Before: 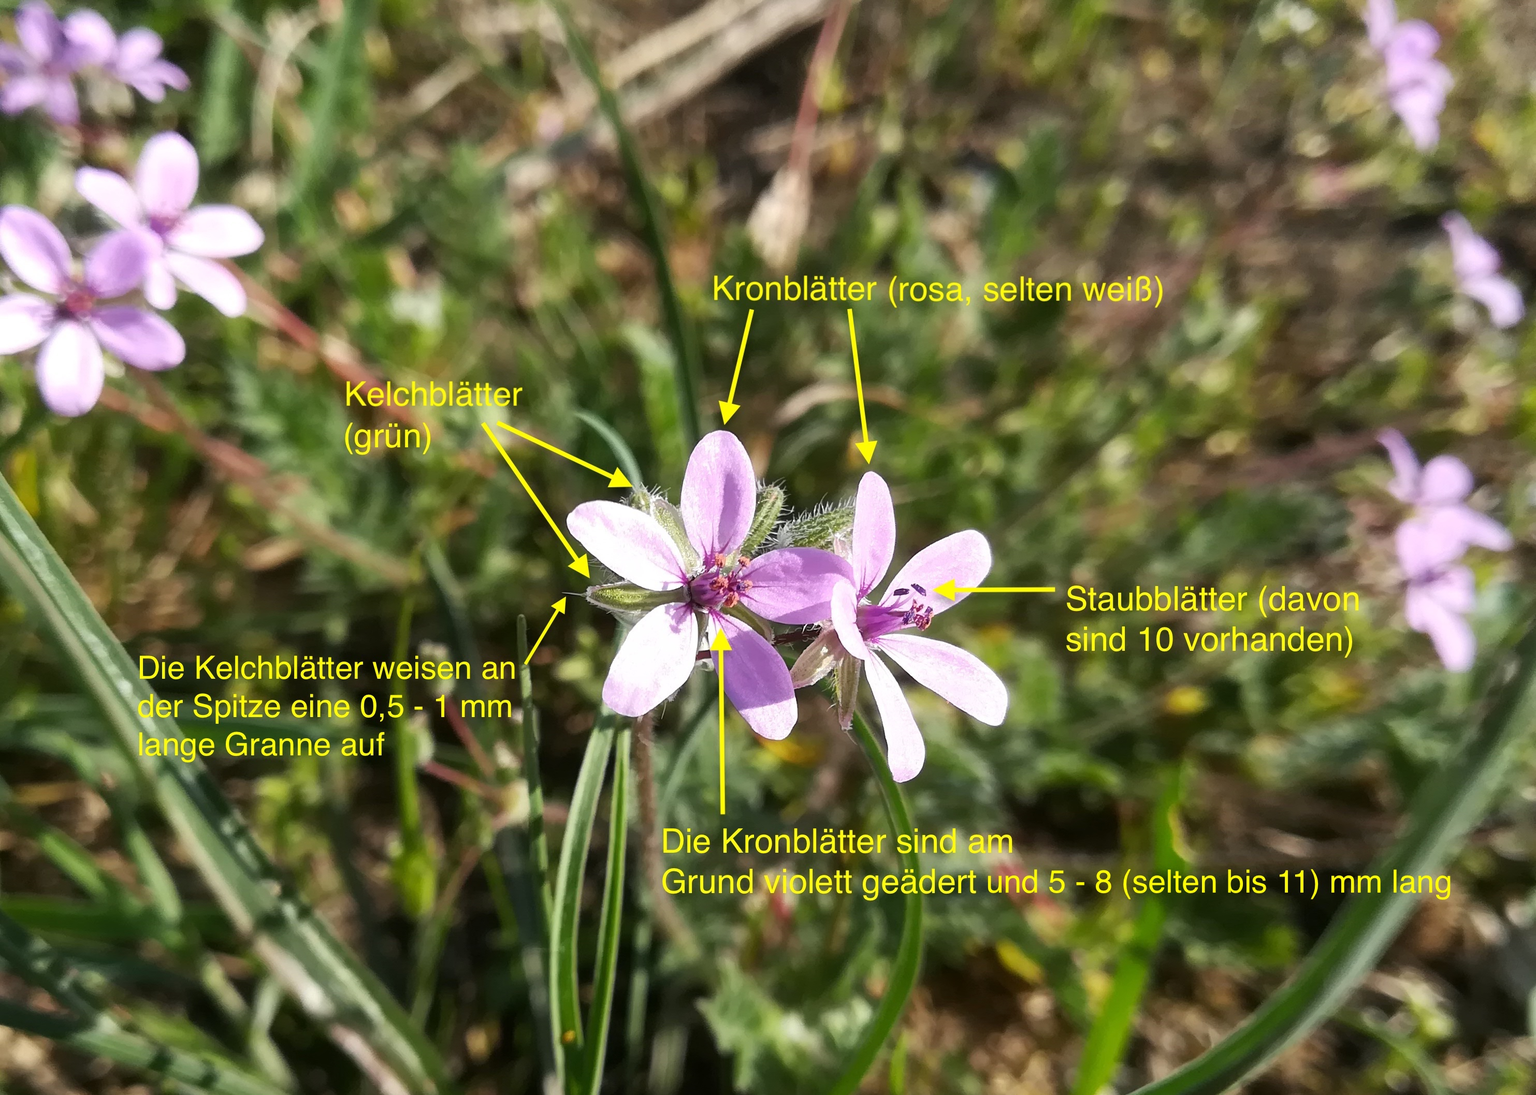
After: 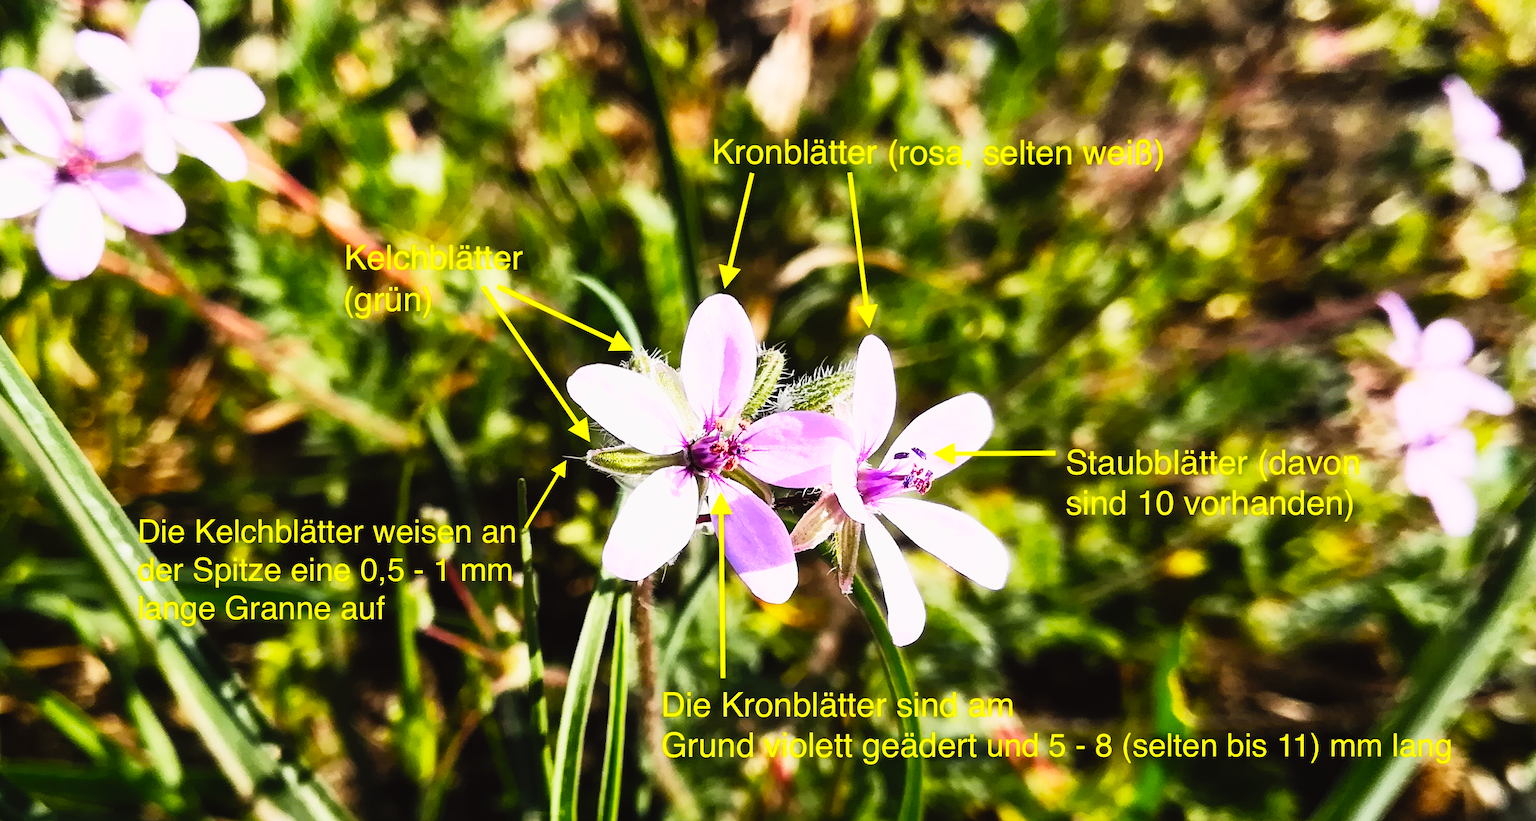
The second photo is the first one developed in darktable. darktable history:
contrast brightness saturation: saturation 0.5
crop and rotate: top 12.5%, bottom 12.5%
sigmoid: contrast 1.81, skew -0.21, preserve hue 0%, red attenuation 0.1, red rotation 0.035, green attenuation 0.1, green rotation -0.017, blue attenuation 0.15, blue rotation -0.052, base primaries Rec2020
color contrast: green-magenta contrast 0.8, blue-yellow contrast 1.1, unbound 0
tone curve: curves: ch0 [(0.003, 0.029) (0.188, 0.252) (0.46, 0.56) (0.608, 0.748) (0.871, 0.955) (1, 1)]; ch1 [(0, 0) (0.35, 0.356) (0.45, 0.453) (0.508, 0.515) (0.618, 0.634) (1, 1)]; ch2 [(0, 0) (0.456, 0.469) (0.5, 0.5) (0.634, 0.625) (1, 1)], color space Lab, independent channels, preserve colors none
tone equalizer: -8 EV -0.417 EV, -7 EV -0.389 EV, -6 EV -0.333 EV, -5 EV -0.222 EV, -3 EV 0.222 EV, -2 EV 0.333 EV, -1 EV 0.389 EV, +0 EV 0.417 EV, edges refinement/feathering 500, mask exposure compensation -1.57 EV, preserve details no
